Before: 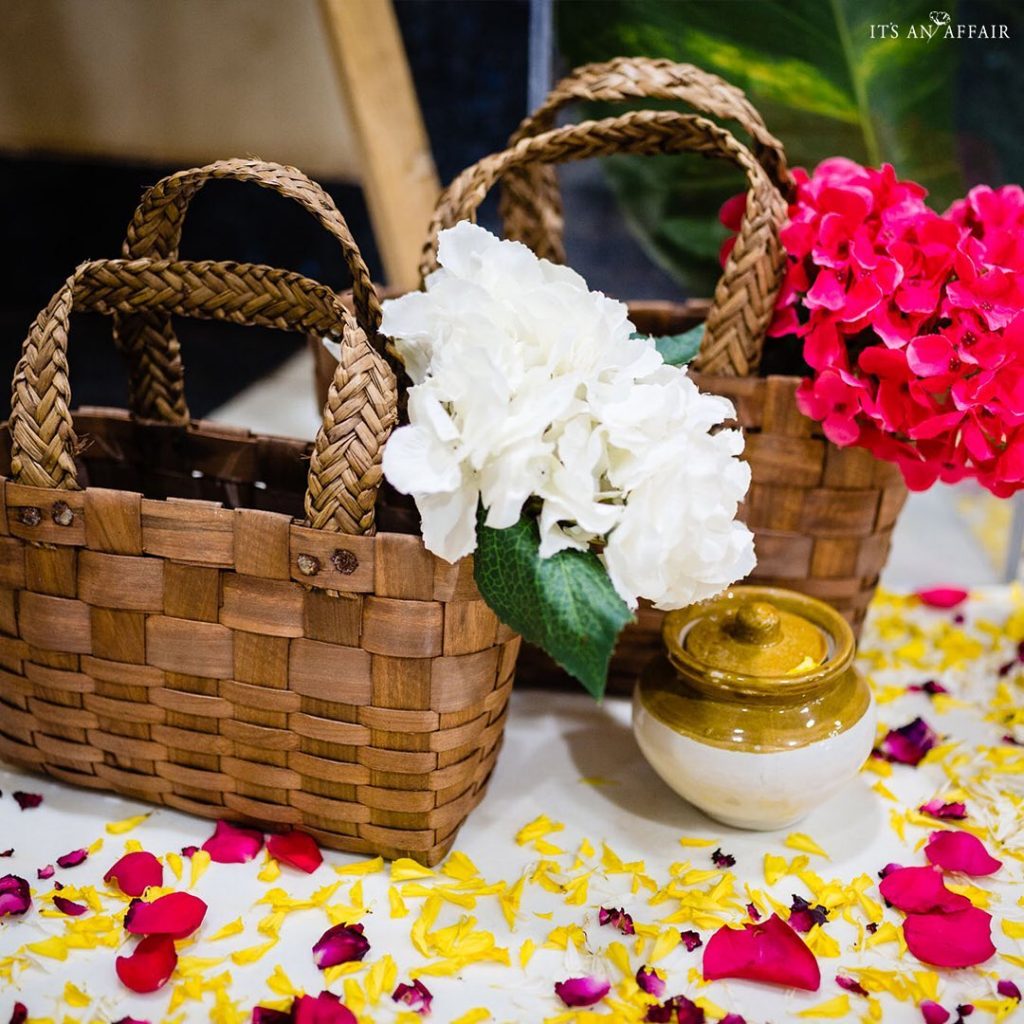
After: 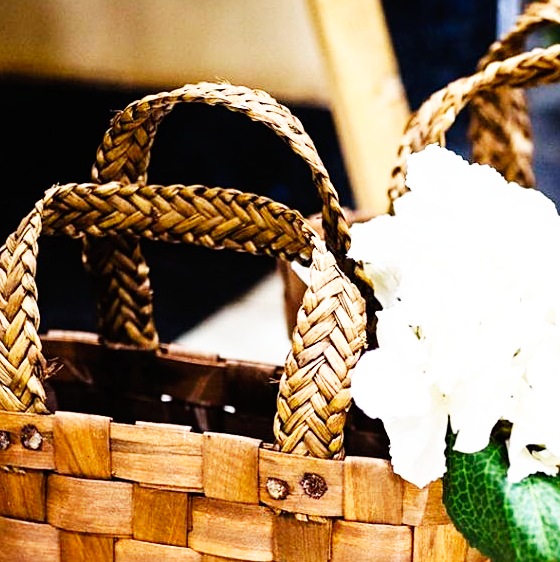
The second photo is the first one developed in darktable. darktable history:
base curve: curves: ch0 [(0, 0) (0.007, 0.004) (0.027, 0.03) (0.046, 0.07) (0.207, 0.54) (0.442, 0.872) (0.673, 0.972) (1, 1)], preserve colors none
exposure: exposure 0.236 EV, compensate highlight preservation false
sharpen: amount 0.2
crop and rotate: left 3.047%, top 7.509%, right 42.236%, bottom 37.598%
